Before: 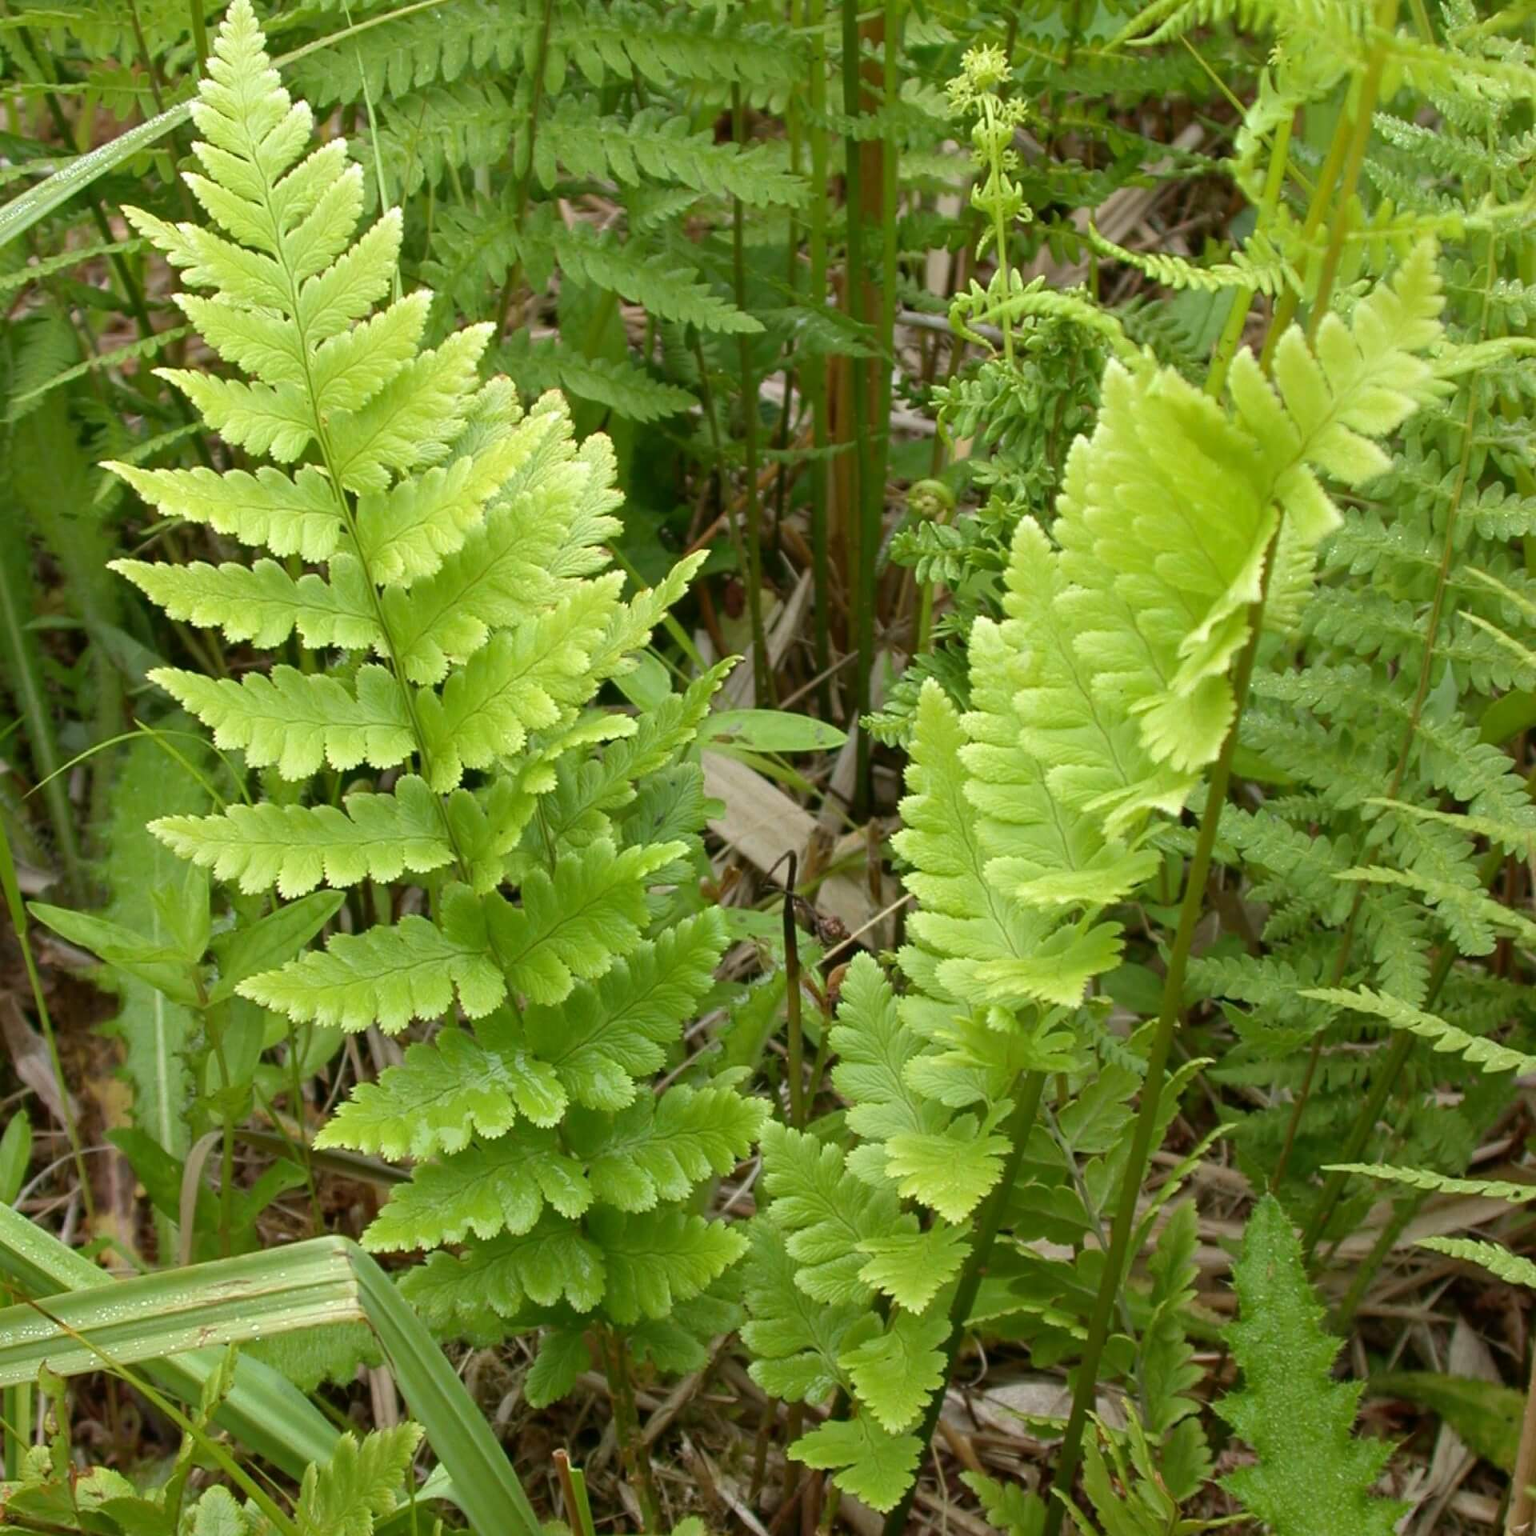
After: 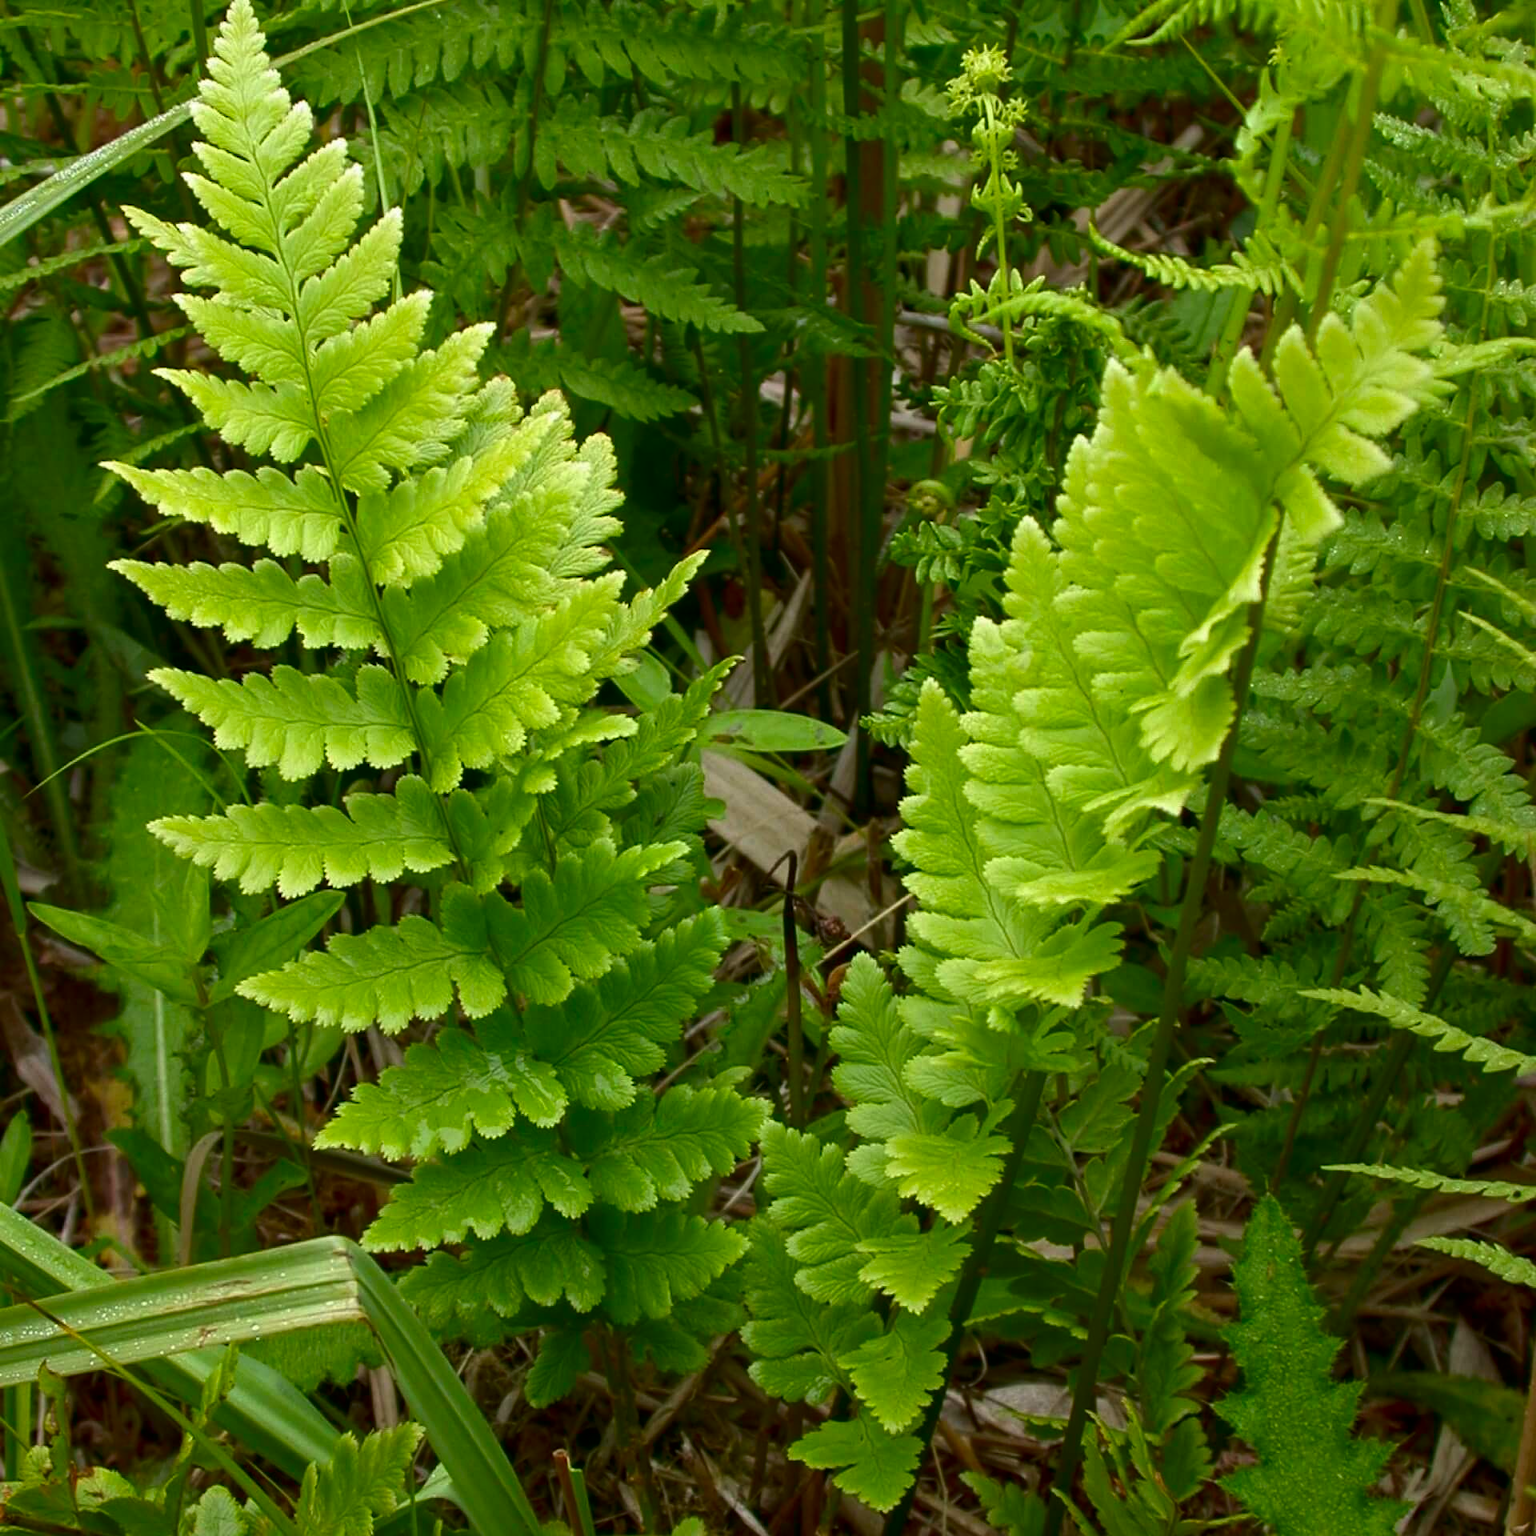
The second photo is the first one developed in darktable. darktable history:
contrast brightness saturation: brightness -0.254, saturation 0.197
